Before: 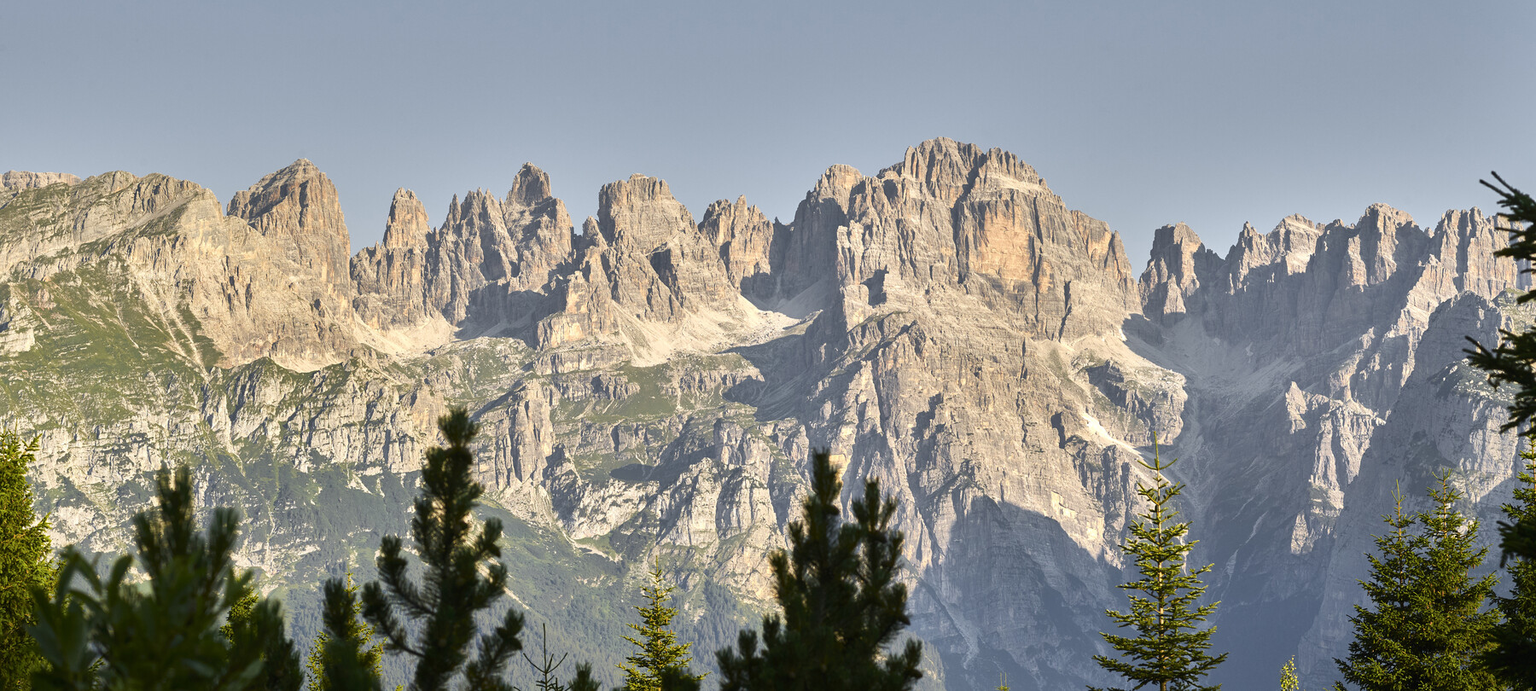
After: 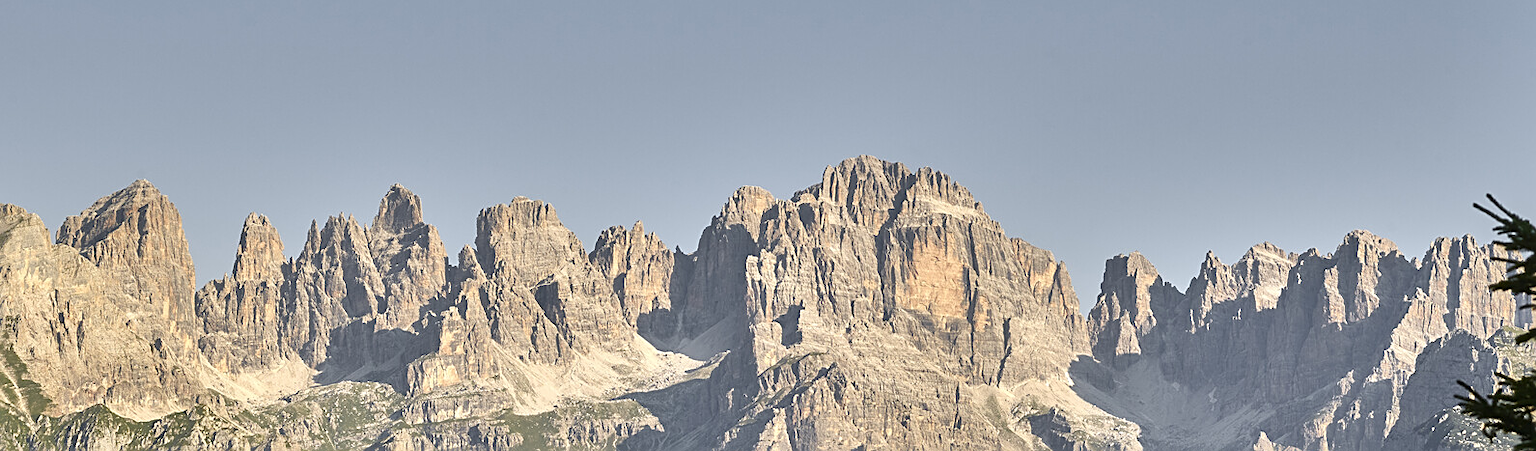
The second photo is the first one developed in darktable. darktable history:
crop and rotate: left 11.607%, bottom 42.202%
sharpen: on, module defaults
